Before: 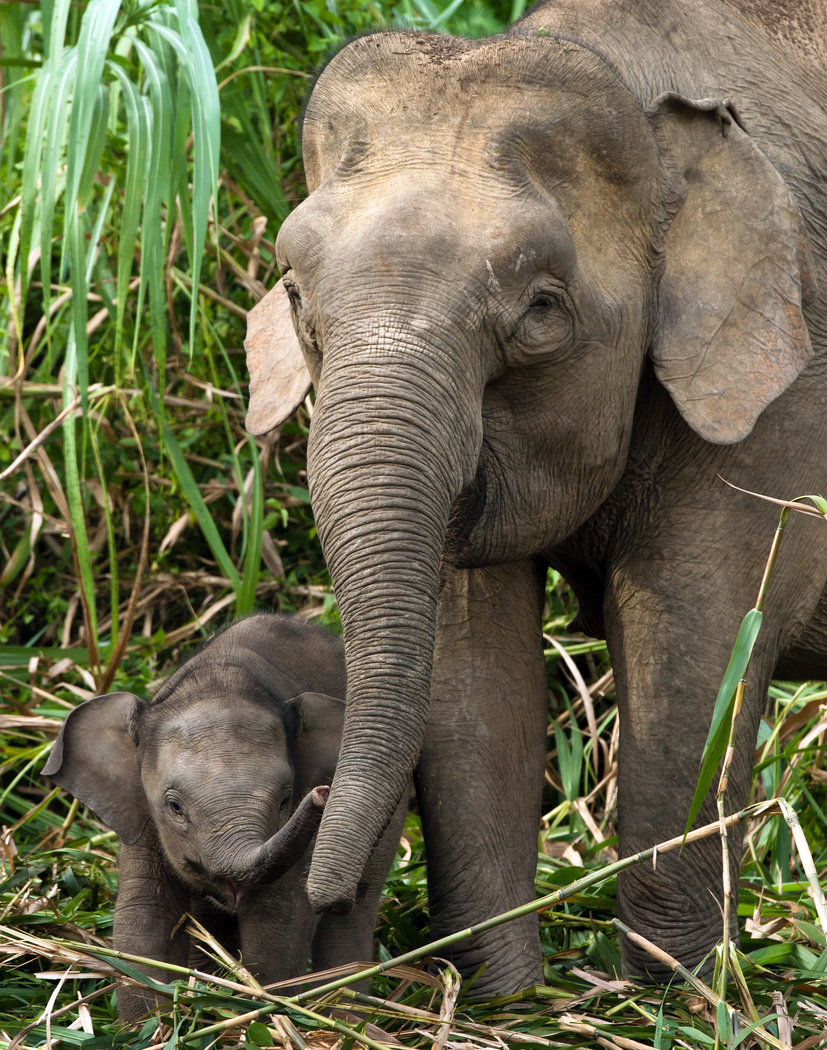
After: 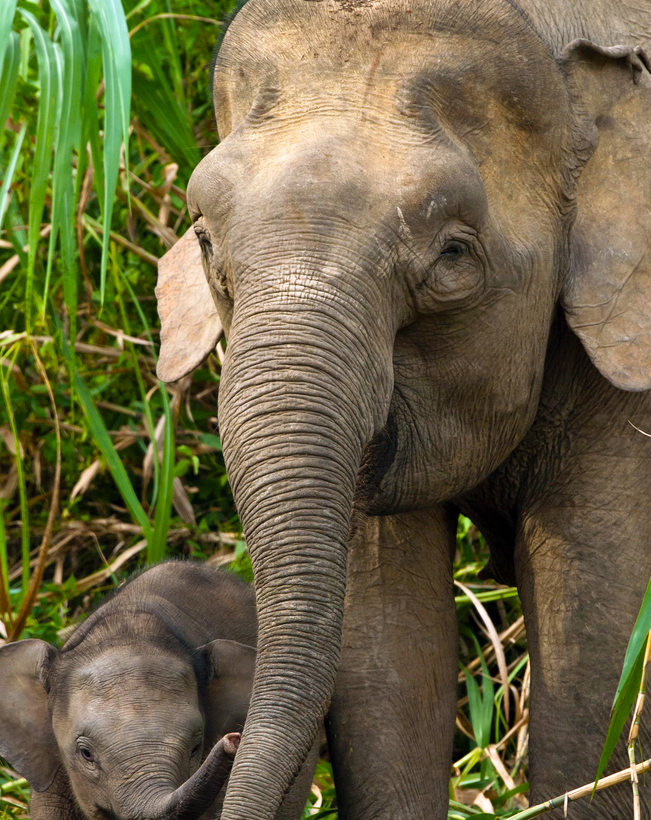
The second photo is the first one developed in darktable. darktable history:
color balance rgb: perceptual saturation grading › global saturation 25%, global vibrance 20%
crop and rotate: left 10.77%, top 5.1%, right 10.41%, bottom 16.76%
